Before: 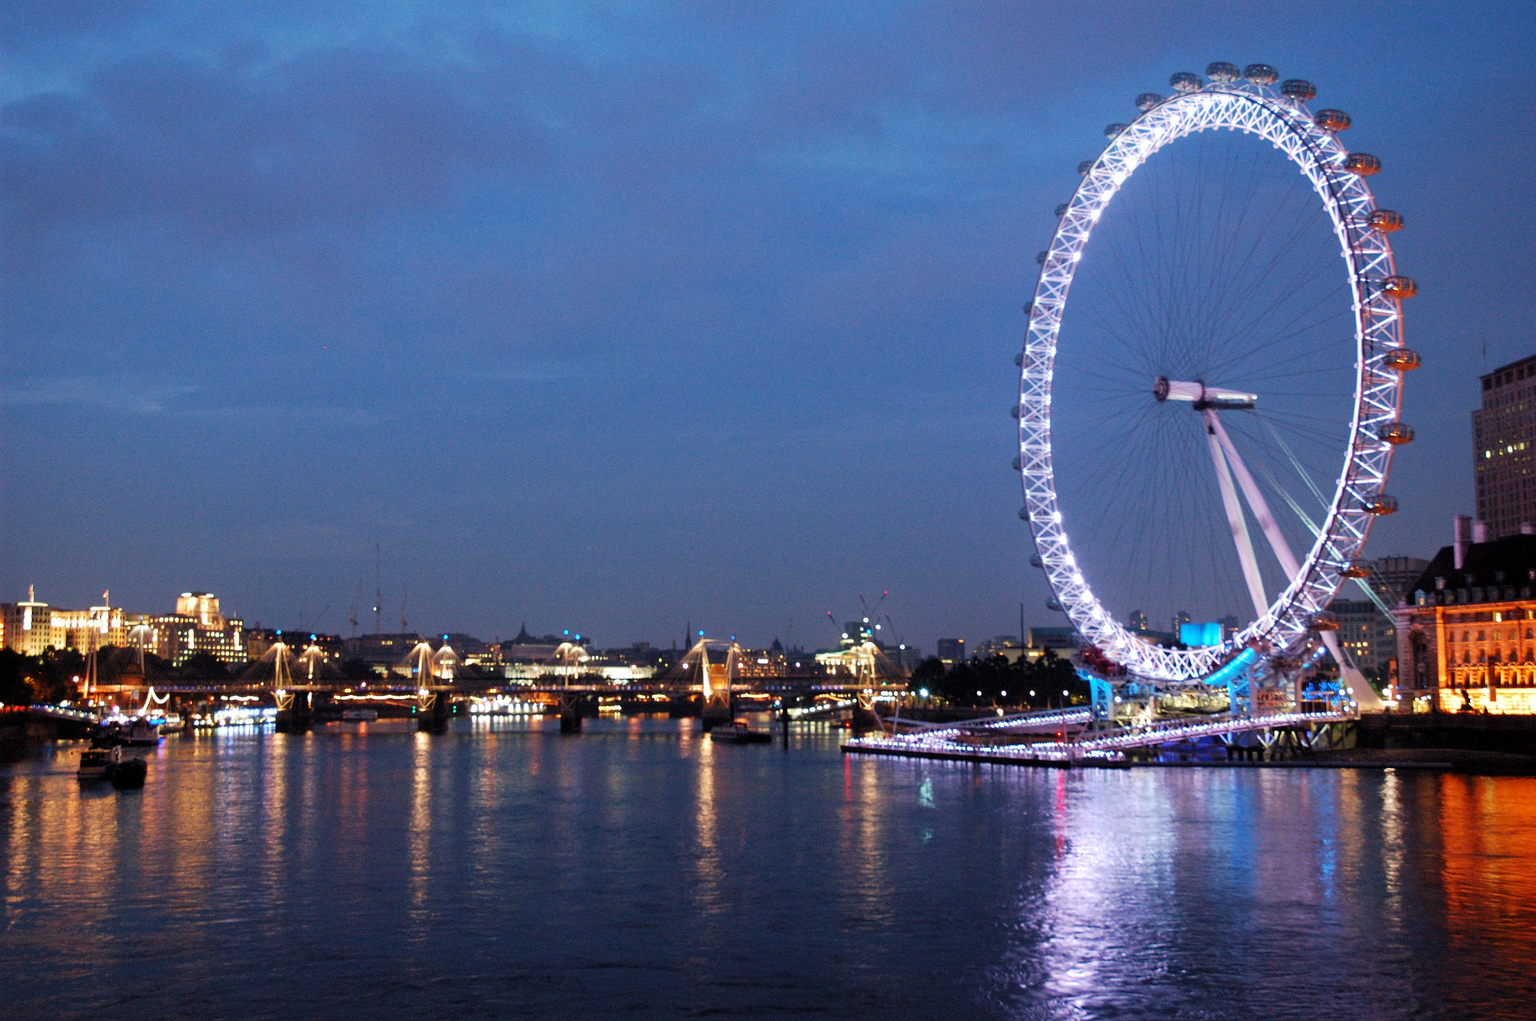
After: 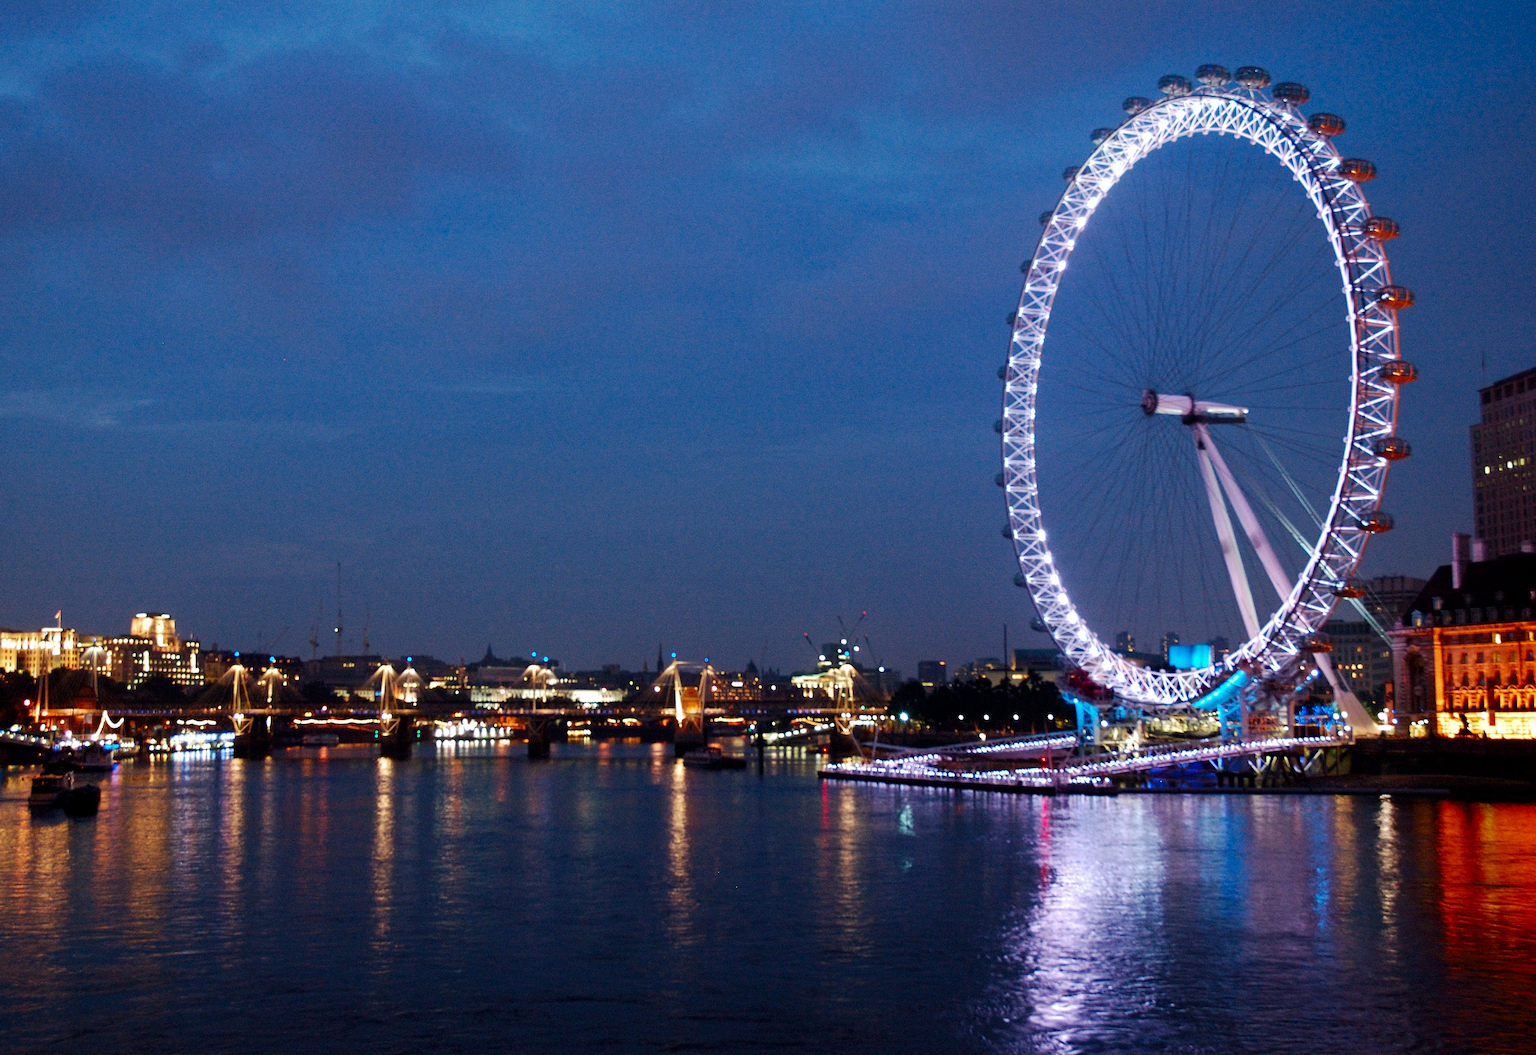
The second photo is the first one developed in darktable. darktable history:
crop and rotate: left 3.264%
contrast brightness saturation: contrast 0.067, brightness -0.134, saturation 0.058
